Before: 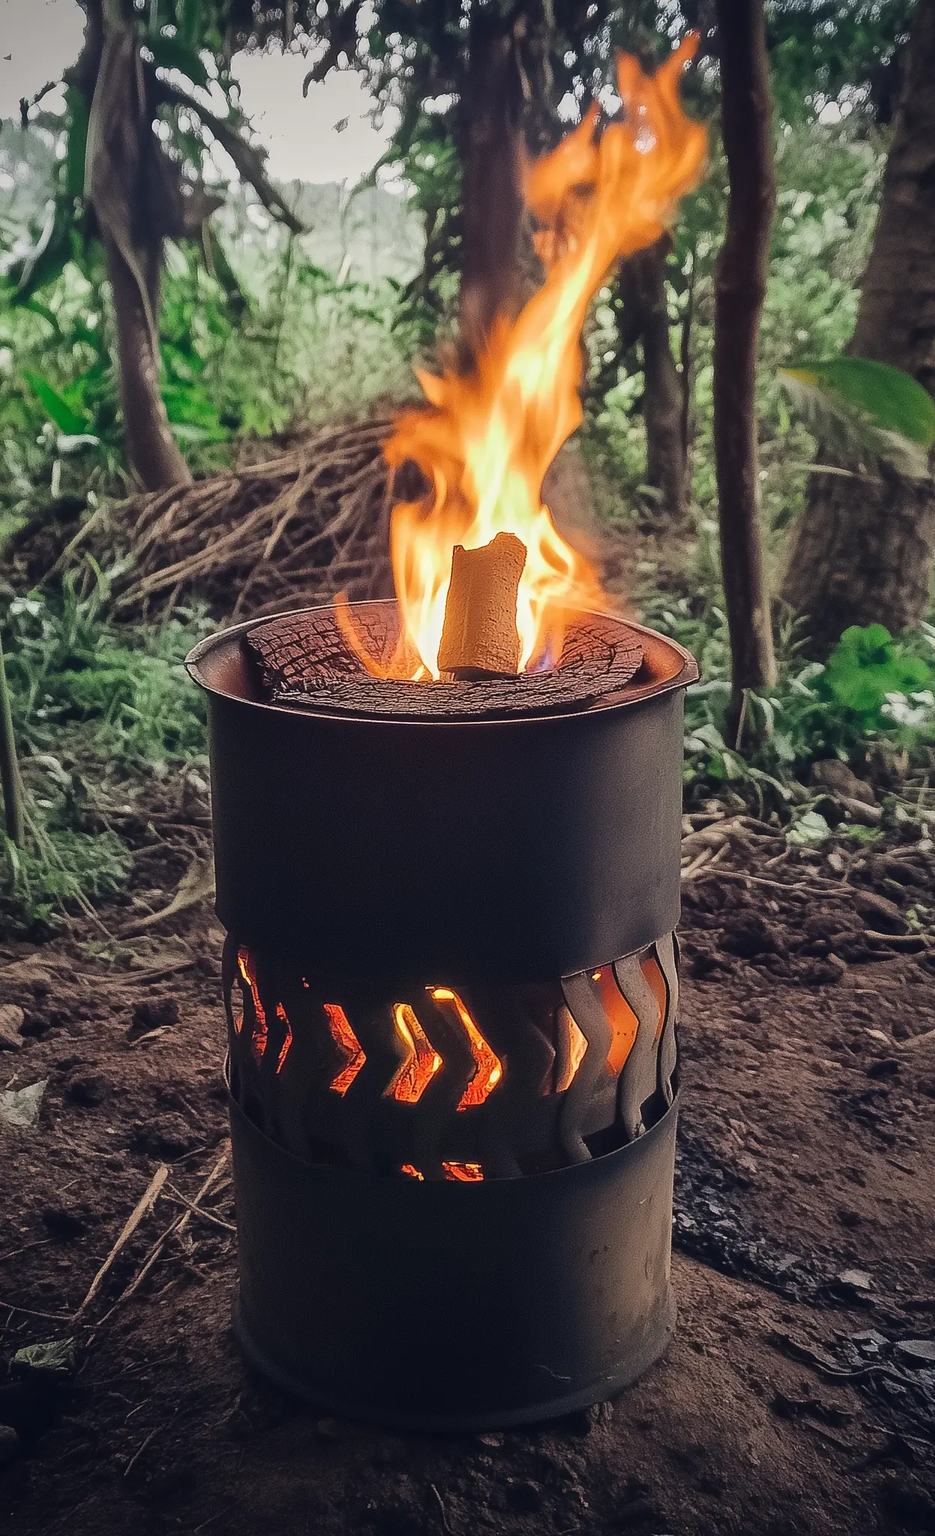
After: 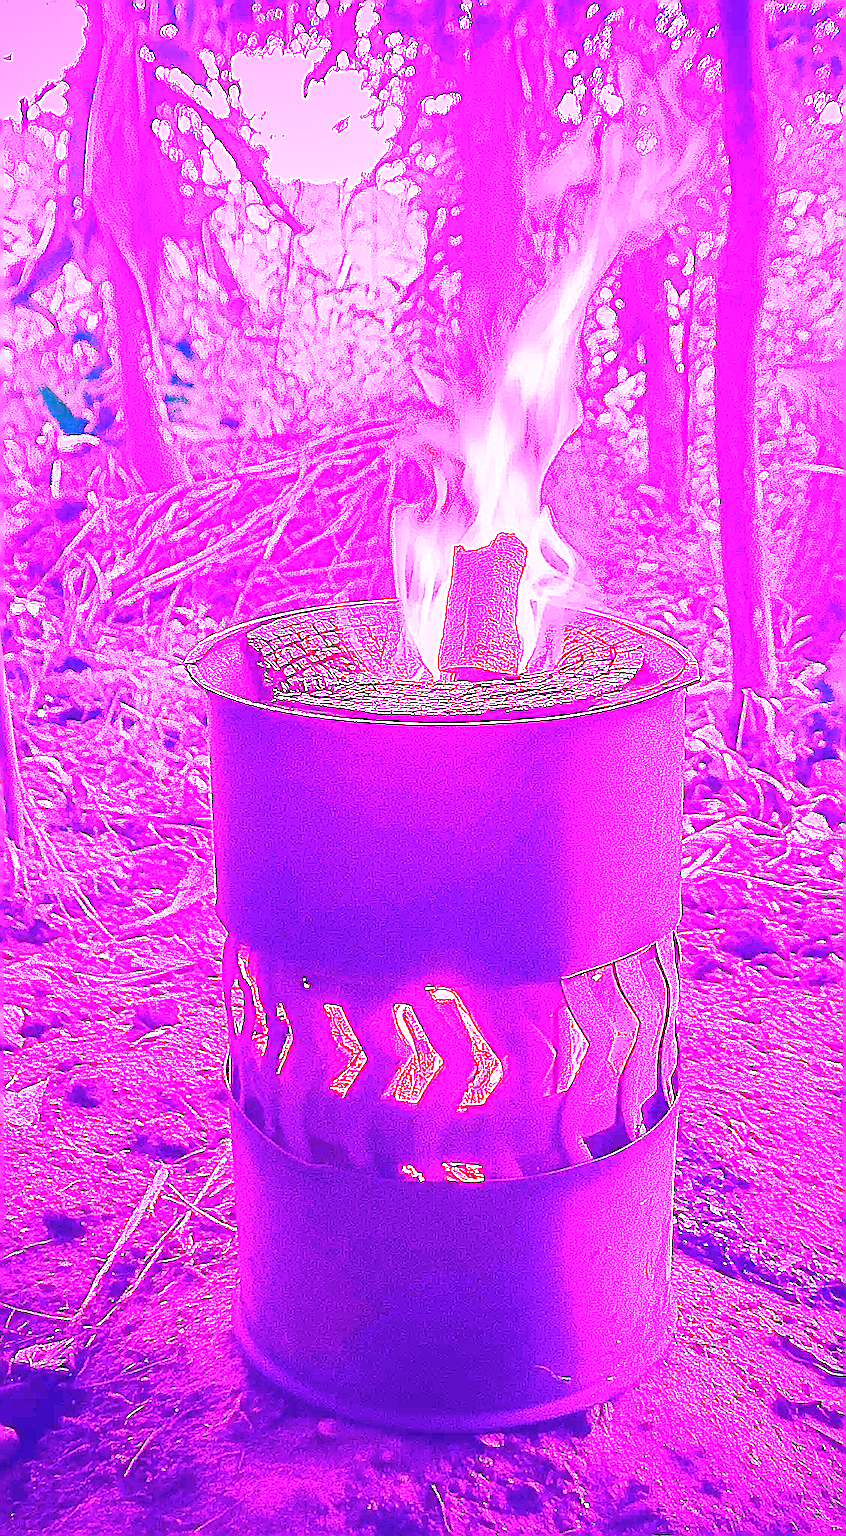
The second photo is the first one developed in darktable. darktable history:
sharpen: on, module defaults
crop: right 9.509%, bottom 0.031%
white balance: red 8, blue 8
